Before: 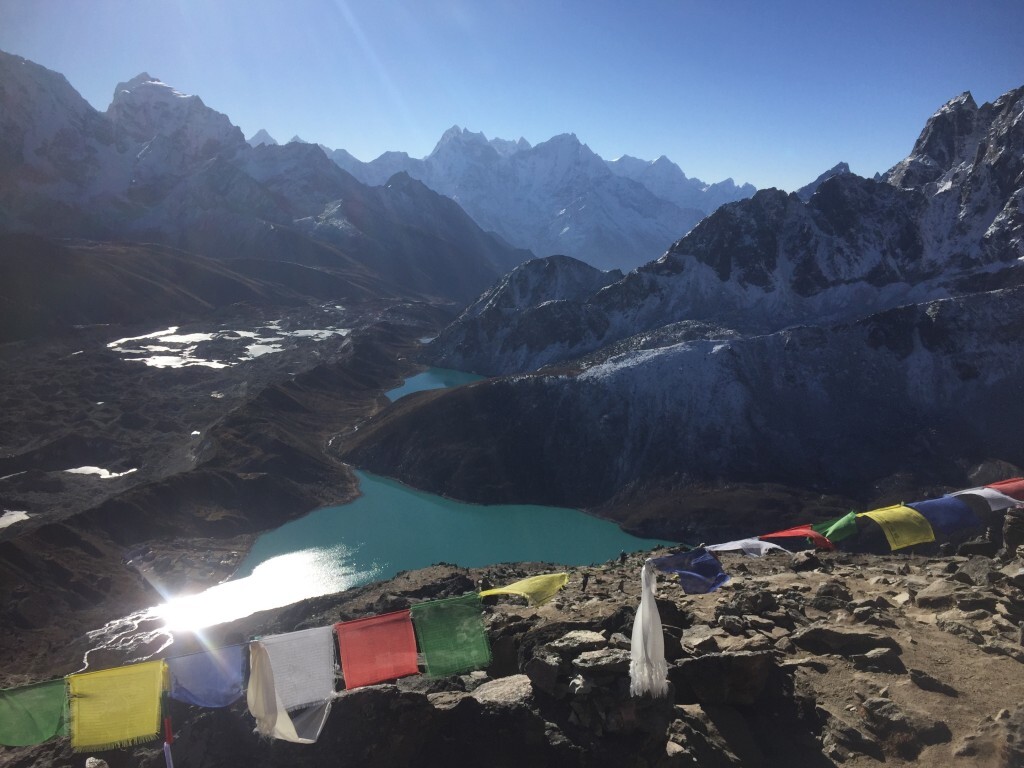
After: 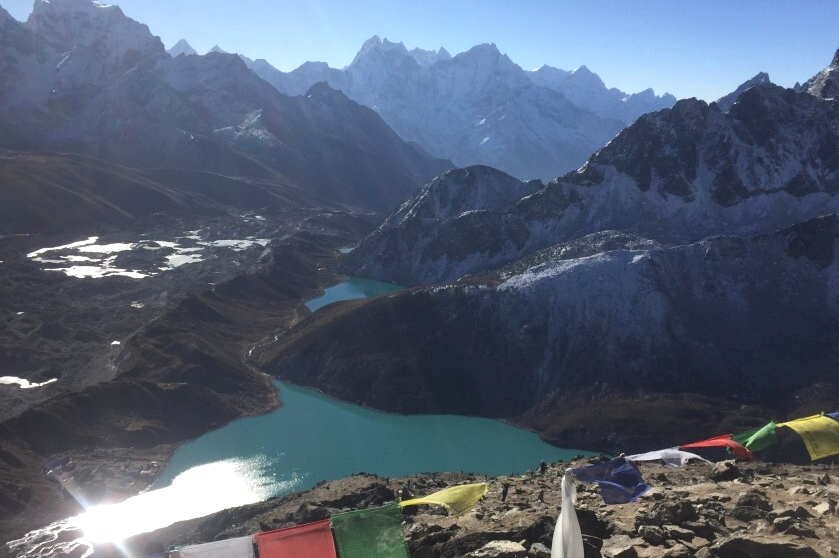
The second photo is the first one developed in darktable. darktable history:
crop: left 7.856%, top 11.836%, right 10.12%, bottom 15.387%
shadows and highlights: shadows 4.1, highlights -17.6, soften with gaussian
exposure: exposure 0.258 EV, compensate highlight preservation false
